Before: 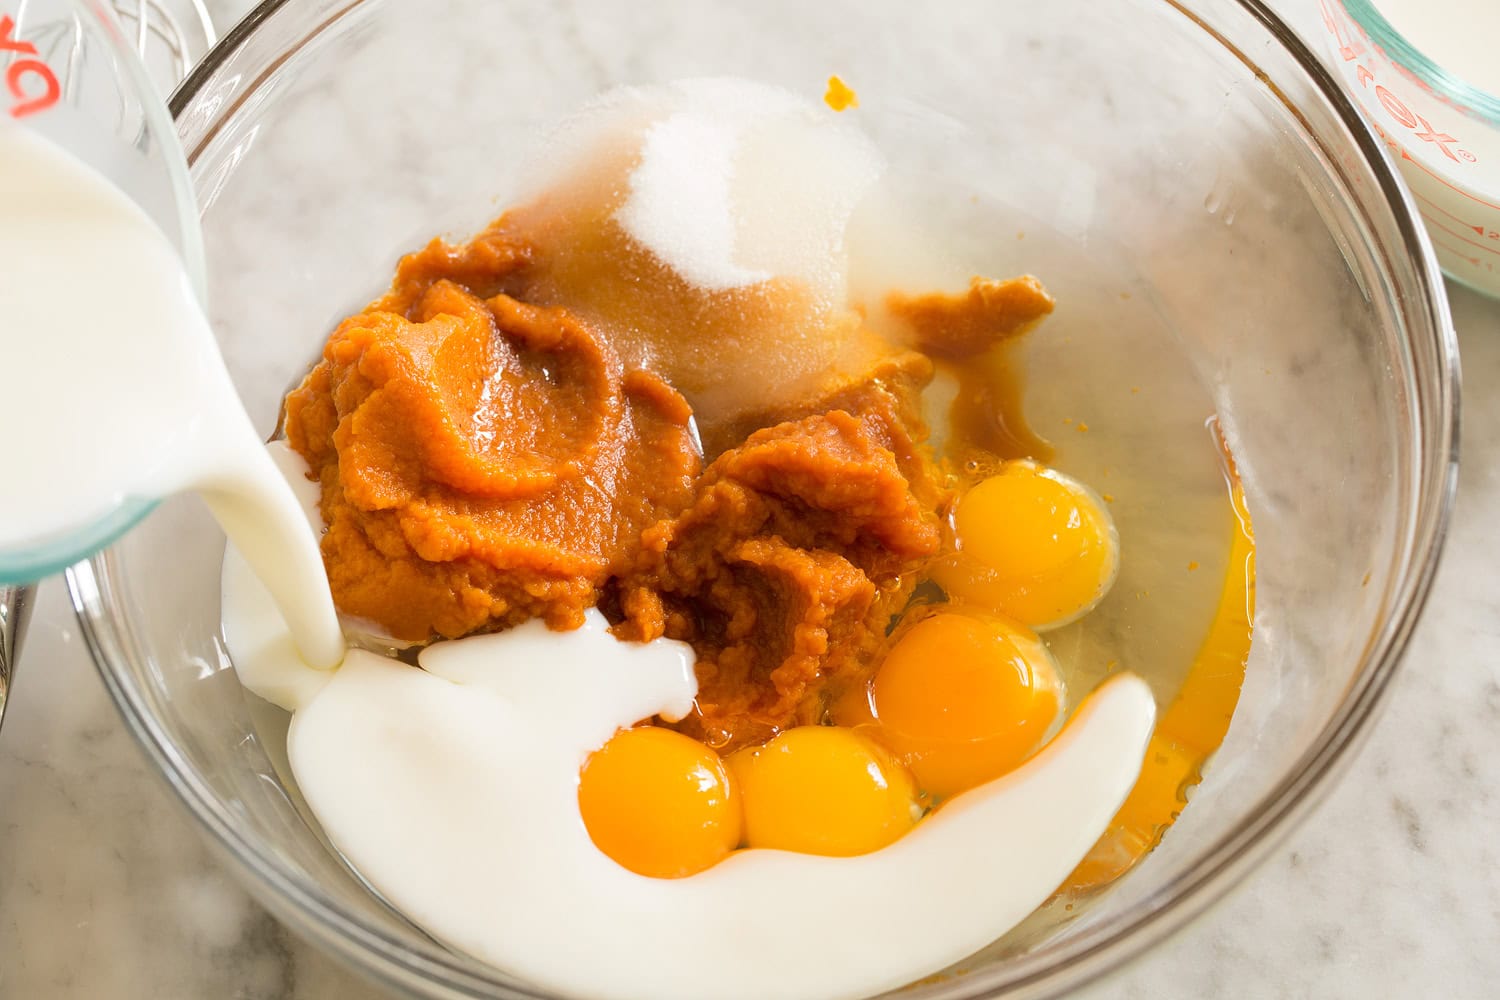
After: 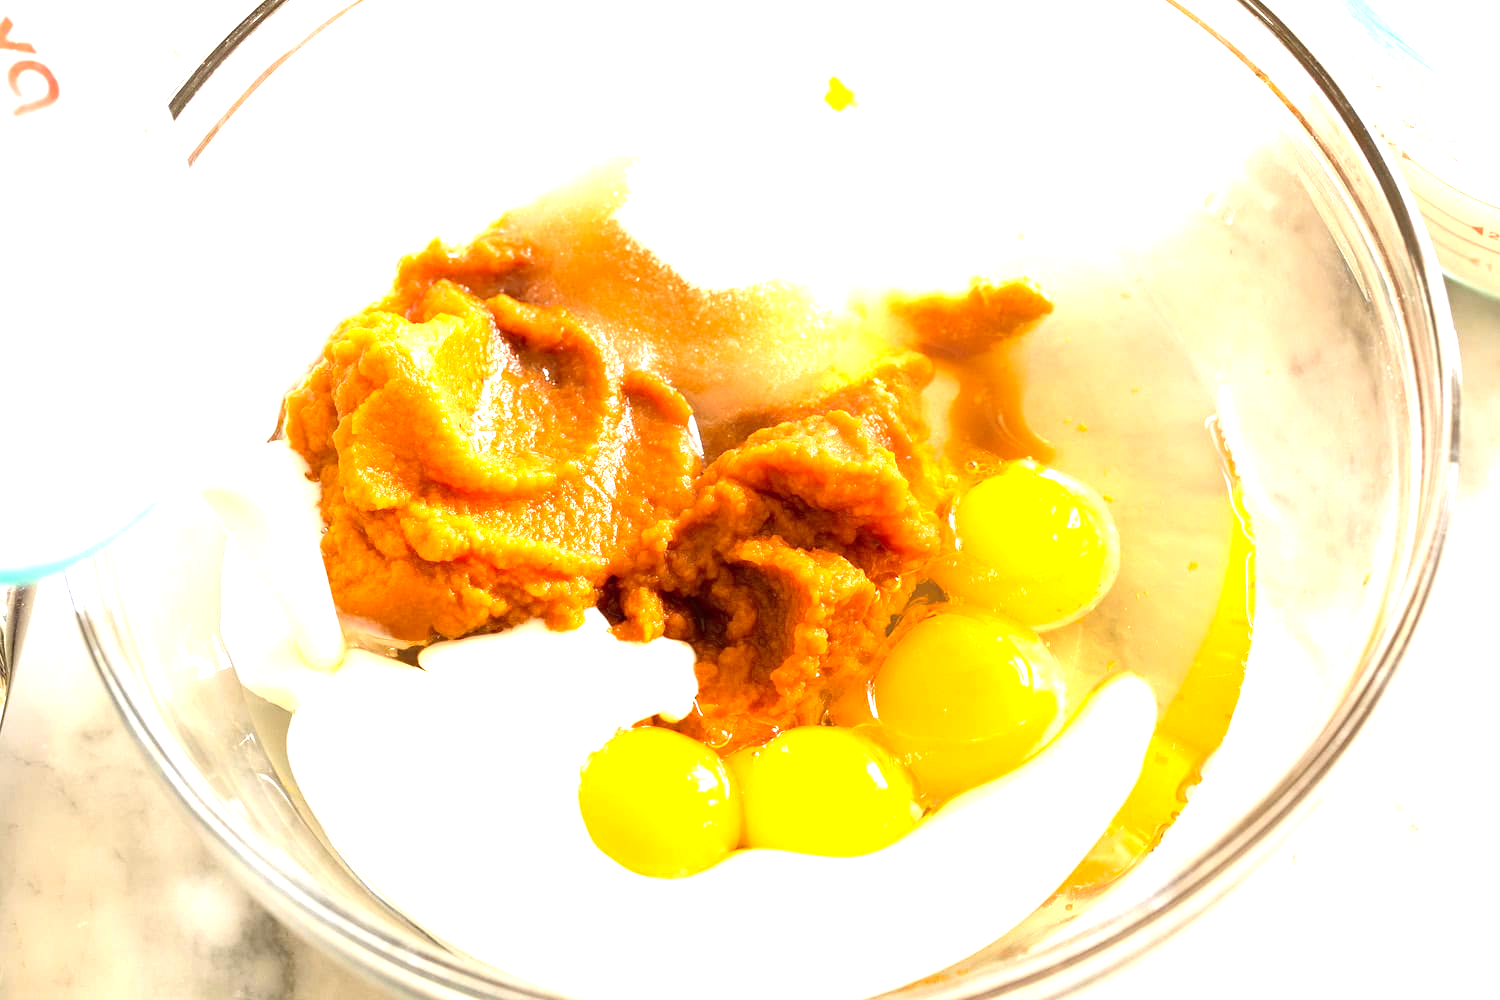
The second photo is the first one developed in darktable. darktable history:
levels: levels [0, 0.374, 0.749]
tone equalizer: -8 EV -0.397 EV, -7 EV -0.411 EV, -6 EV -0.359 EV, -5 EV -0.222 EV, -3 EV 0.203 EV, -2 EV 0.343 EV, -1 EV 0.403 EV, +0 EV 0.429 EV
